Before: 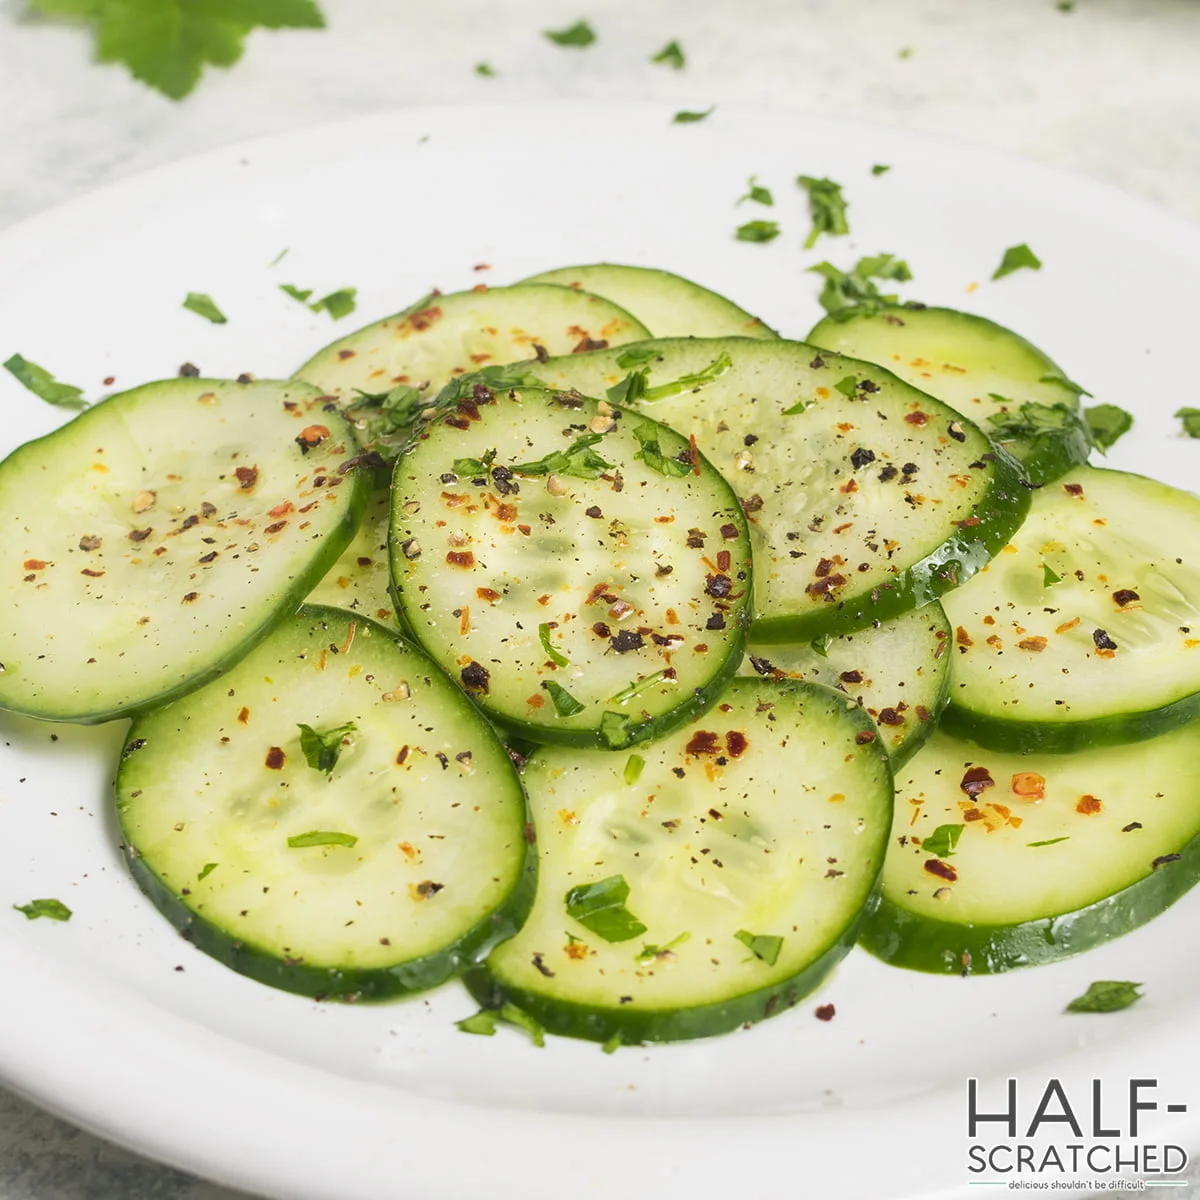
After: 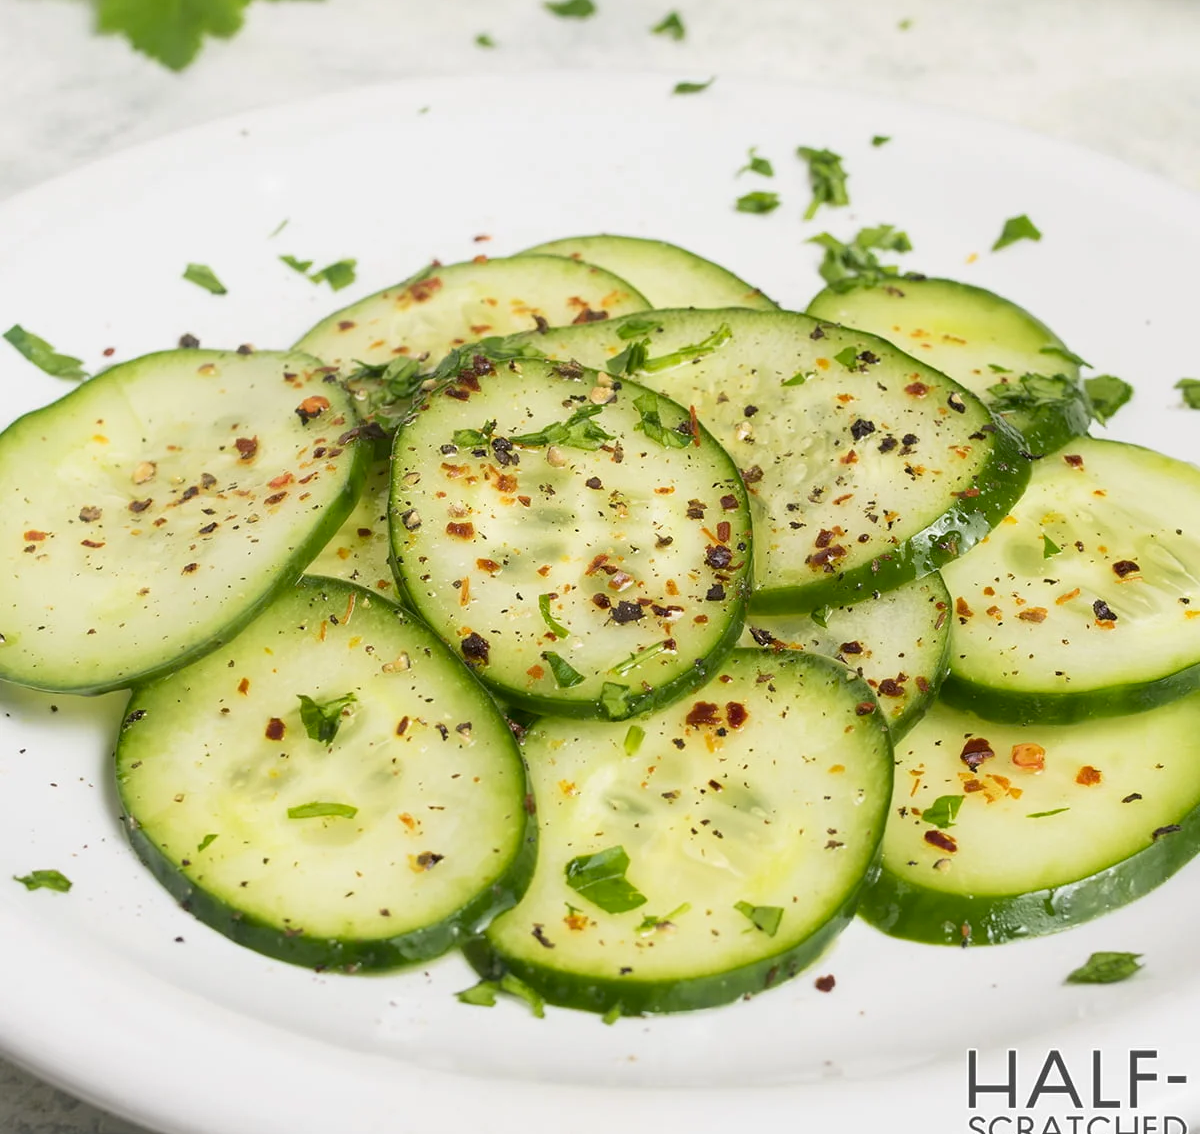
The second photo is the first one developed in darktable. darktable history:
exposure: black level correction 0.005, exposure 0.014 EV, compensate highlight preservation false
crop and rotate: top 2.479%, bottom 3.018%
